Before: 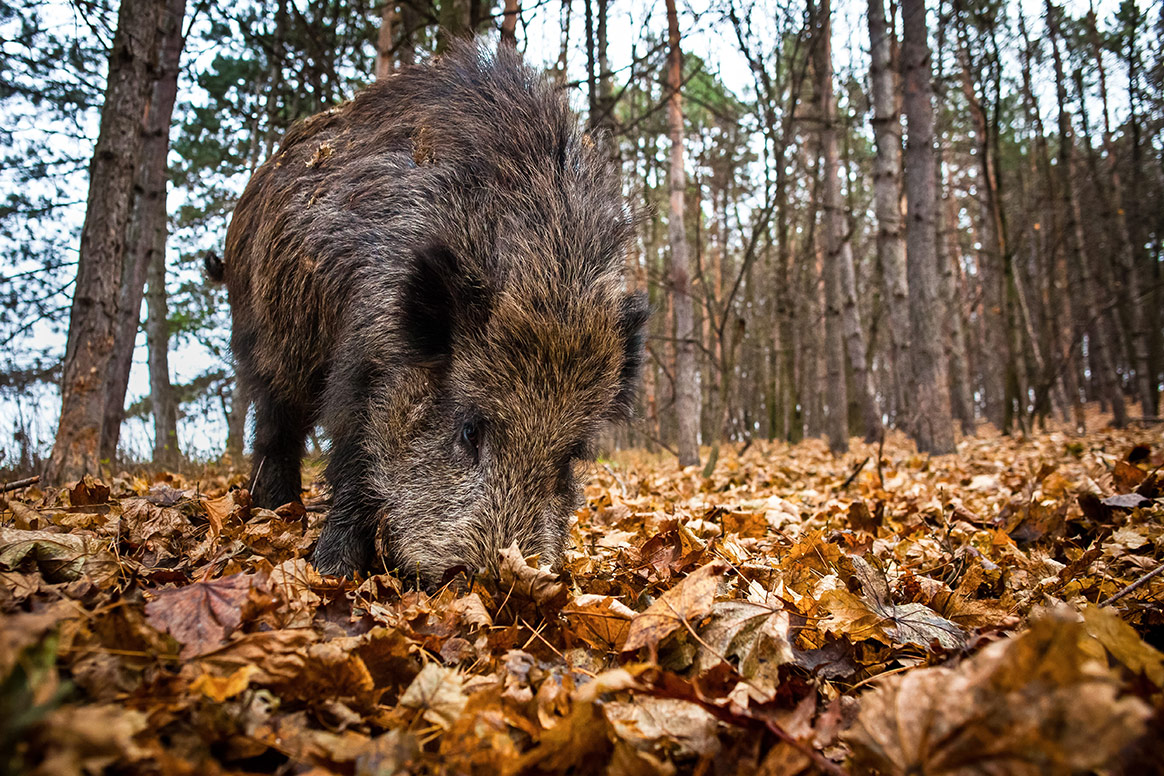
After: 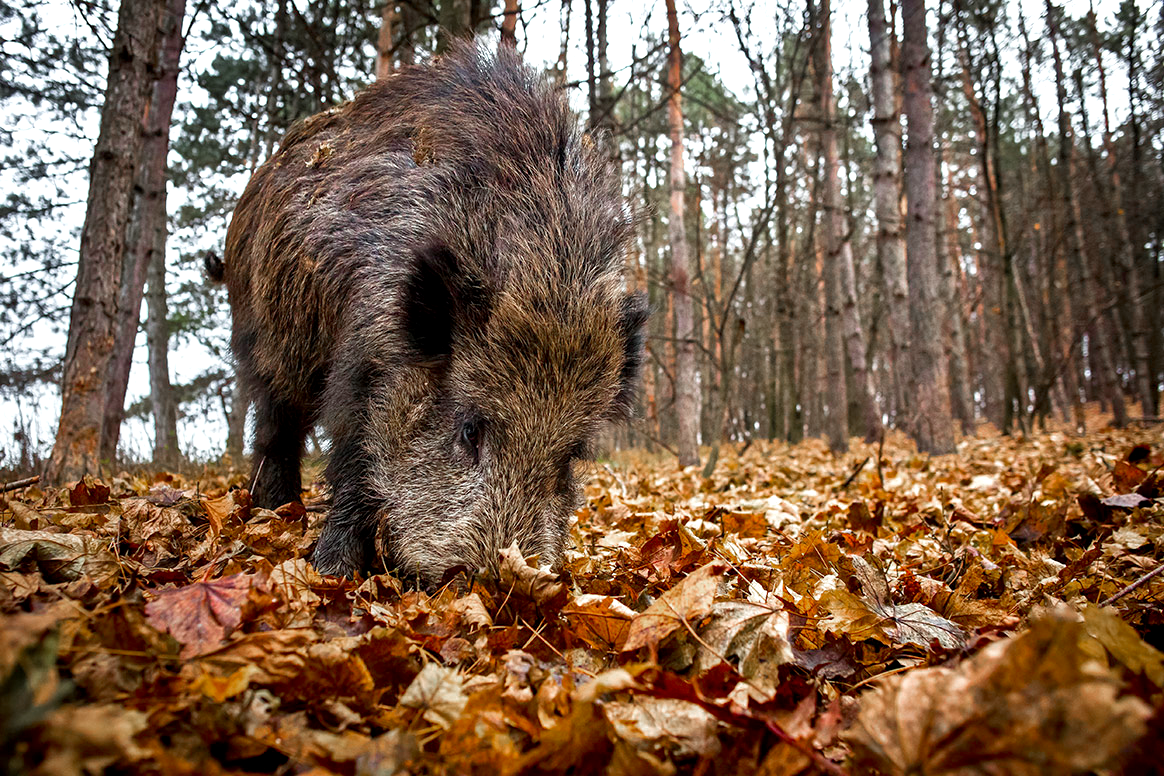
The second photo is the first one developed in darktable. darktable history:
exposure: black level correction 0.003, exposure 0.383 EV, compensate highlight preservation false
color zones: curves: ch0 [(0, 0.48) (0.209, 0.398) (0.305, 0.332) (0.429, 0.493) (0.571, 0.5) (0.714, 0.5) (0.857, 0.5) (1, 0.48)]; ch1 [(0, 0.736) (0.143, 0.625) (0.225, 0.371) (0.429, 0.256) (0.571, 0.241) (0.714, 0.213) (0.857, 0.48) (1, 0.736)]; ch2 [(0, 0.448) (0.143, 0.498) (0.286, 0.5) (0.429, 0.5) (0.571, 0.5) (0.714, 0.5) (0.857, 0.5) (1, 0.448)]
white balance: red 0.978, blue 0.999
